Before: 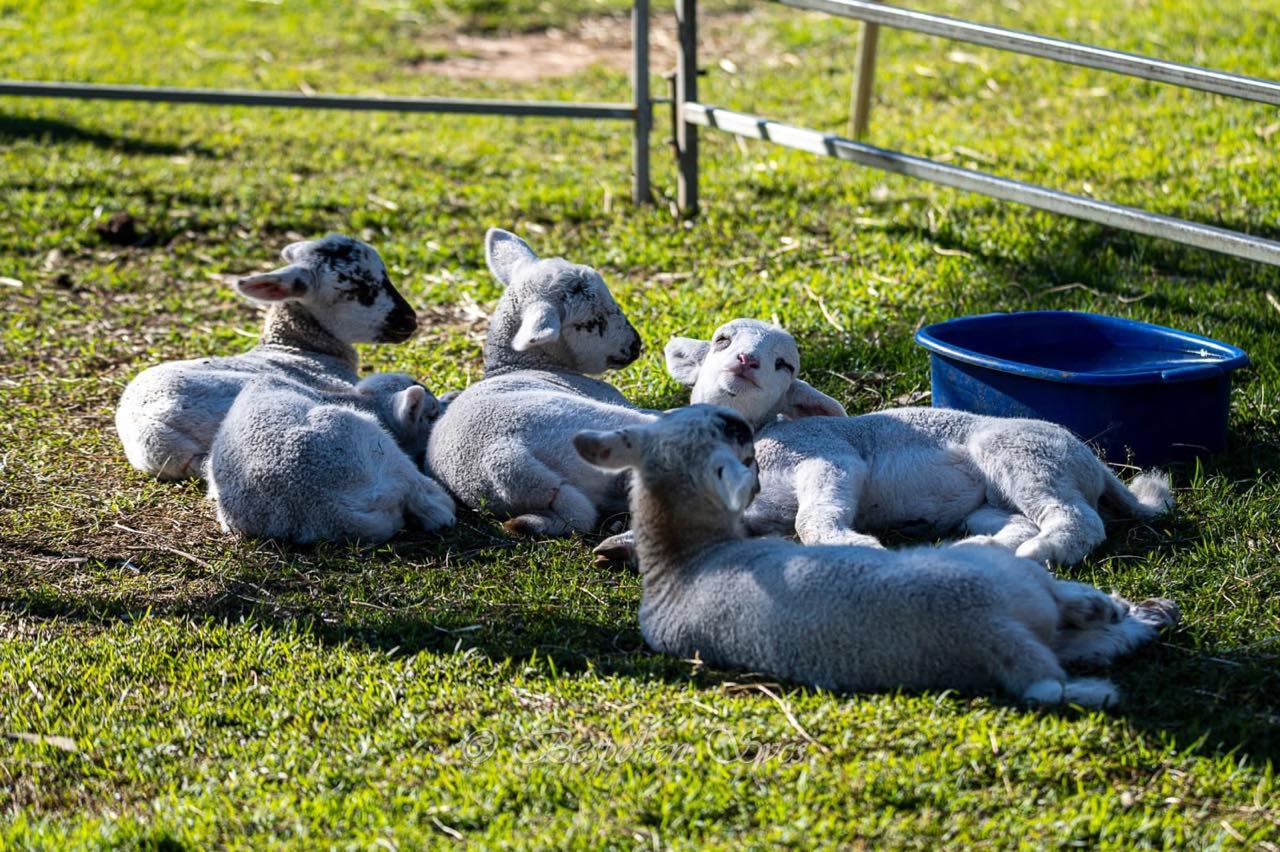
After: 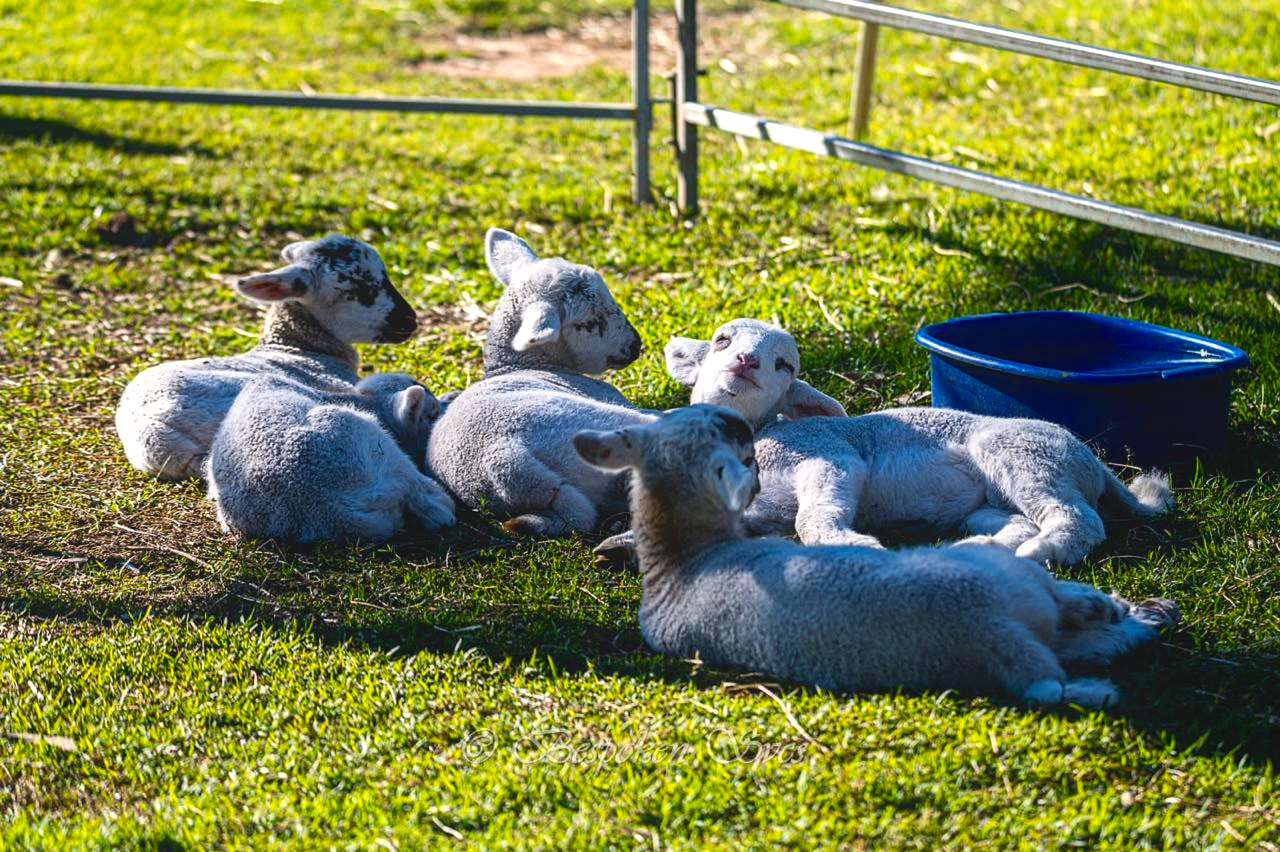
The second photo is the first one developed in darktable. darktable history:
color balance rgb: shadows lift › chroma 1%, shadows lift › hue 217.2°, power › hue 310.8°, highlights gain › chroma 1%, highlights gain › hue 54°, global offset › luminance 0.5%, global offset › hue 171.6°, perceptual saturation grading › global saturation 14.09%, perceptual saturation grading › highlights -25%, perceptual saturation grading › shadows 30%, perceptual brilliance grading › highlights 13.42%, perceptual brilliance grading › mid-tones 8.05%, perceptual brilliance grading › shadows -17.45%, global vibrance 25%
contrast equalizer: y [[0.439, 0.44, 0.442, 0.457, 0.493, 0.498], [0.5 ×6], [0.5 ×6], [0 ×6], [0 ×6]]
